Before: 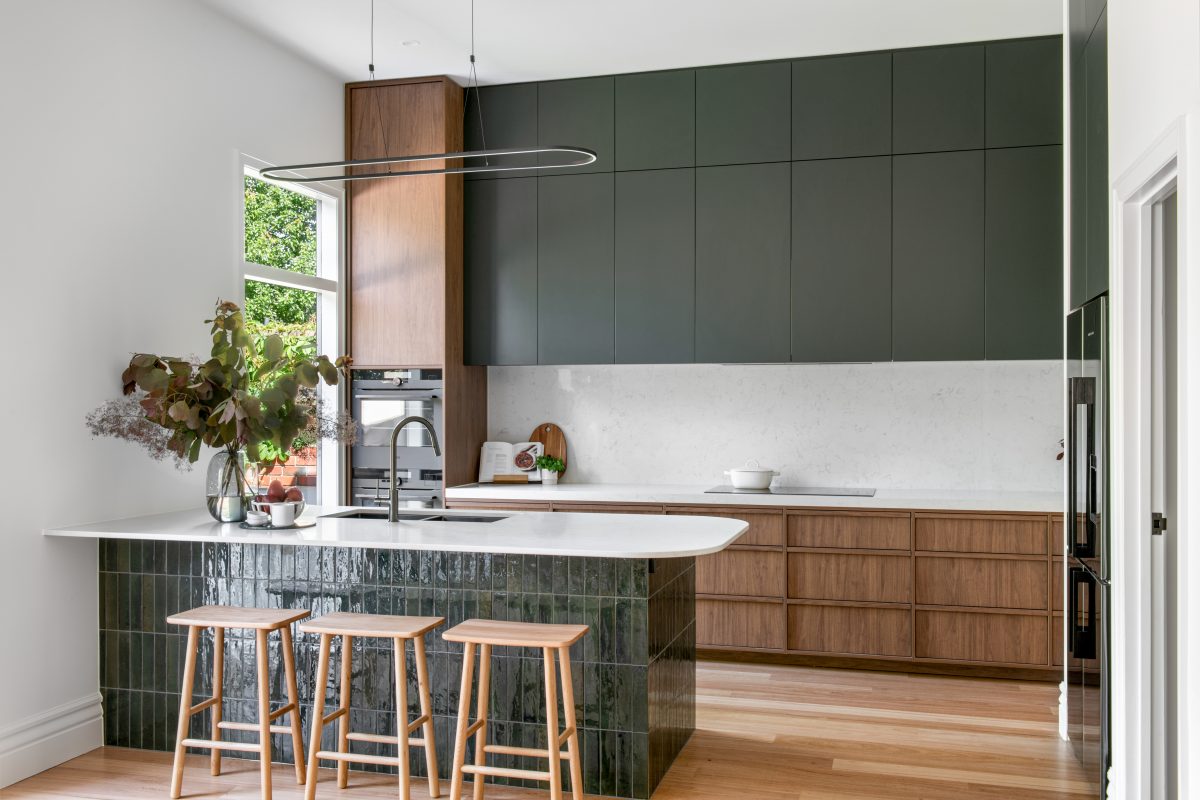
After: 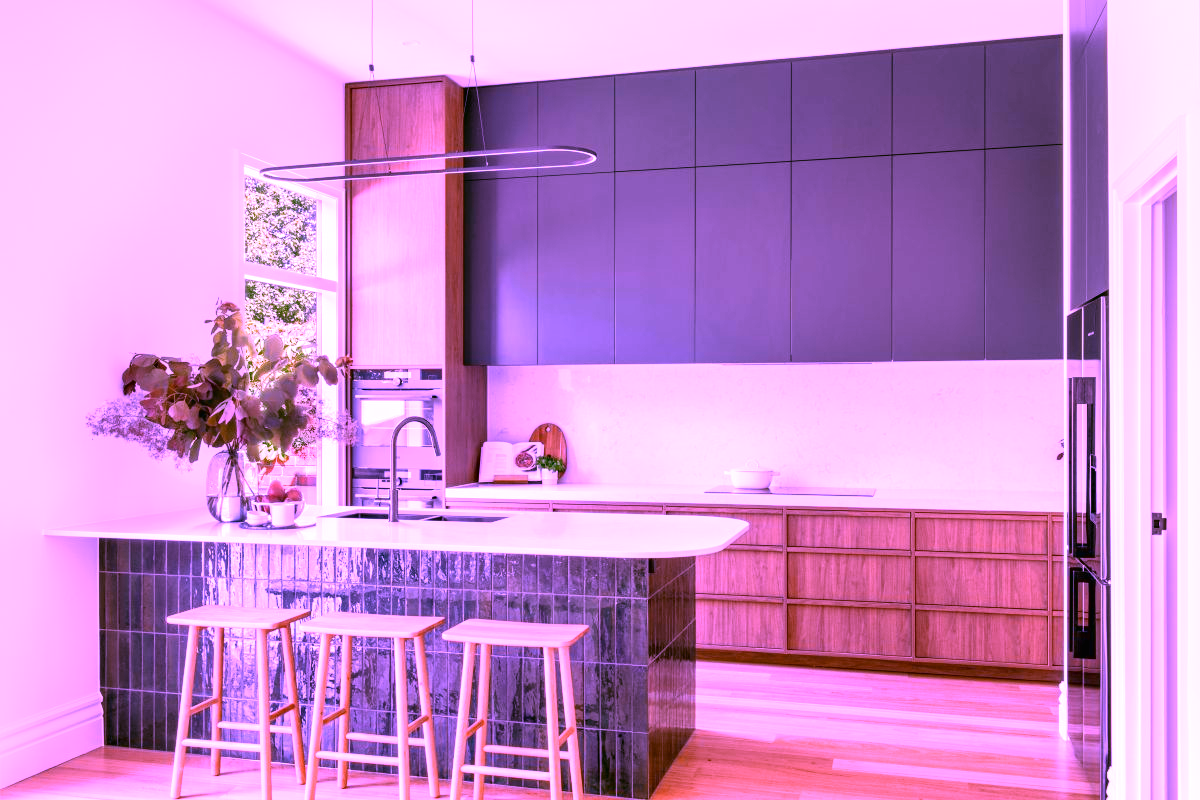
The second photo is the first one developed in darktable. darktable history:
exposure: exposure 0.16 EV, compensate highlight preservation false
tone curve: curves: ch0 [(0, 0.009) (1, 0.985)], color space Lab, linked channels, preserve colors none
white balance: red 1.648, blue 2.275
contrast brightness saturation: contrast 0.08
